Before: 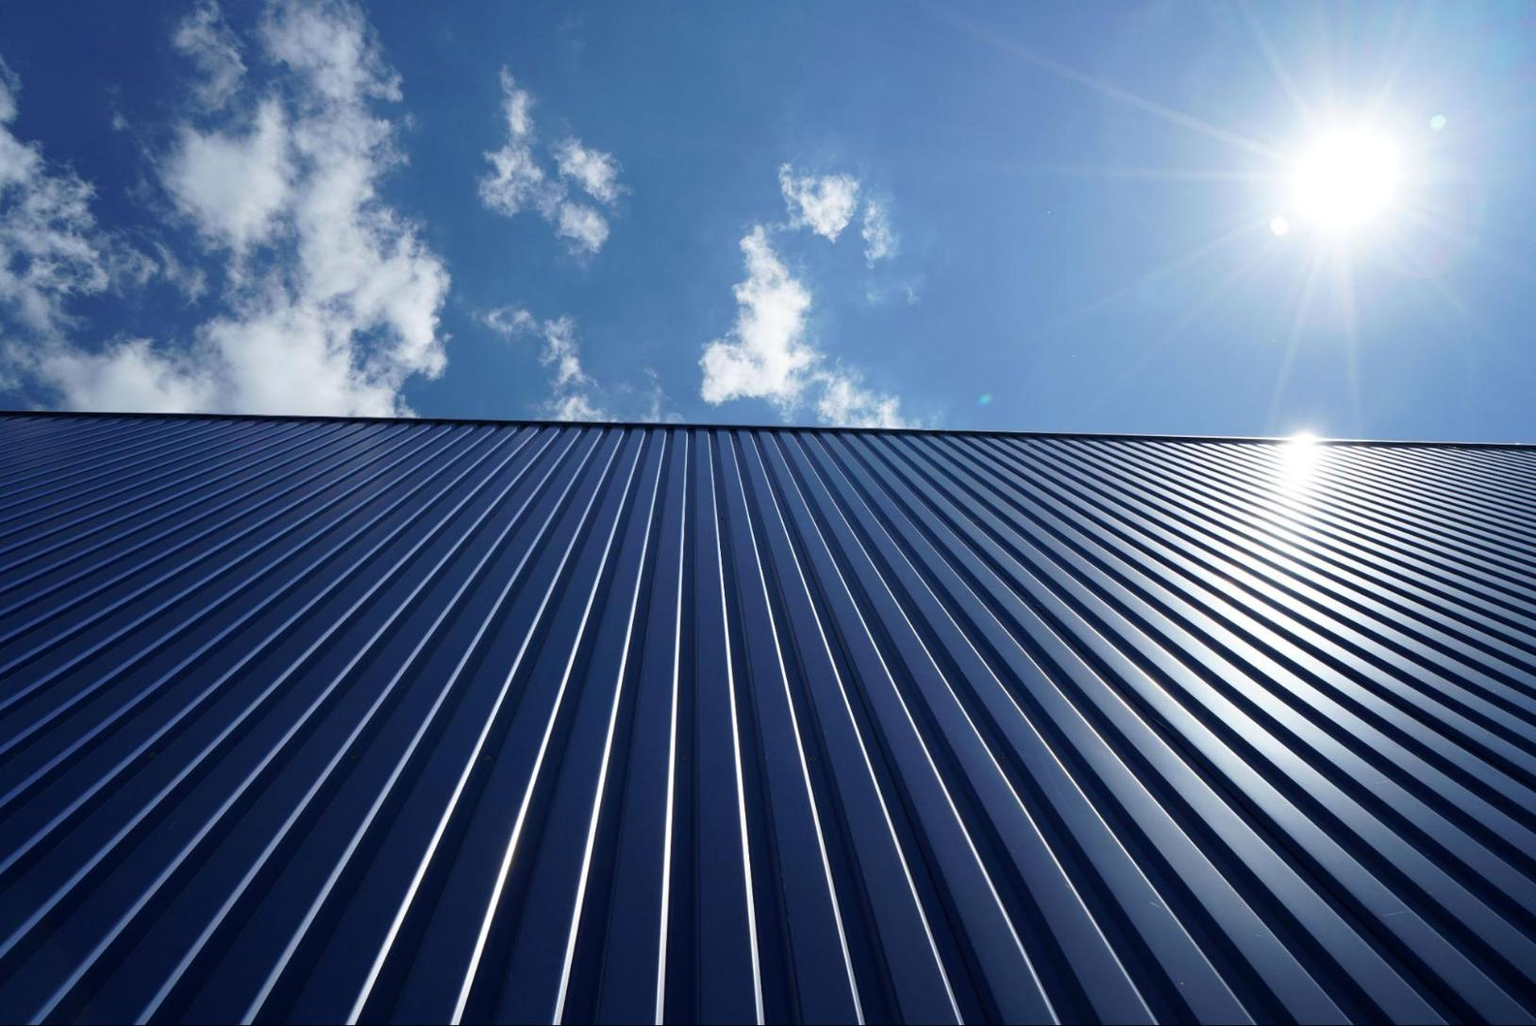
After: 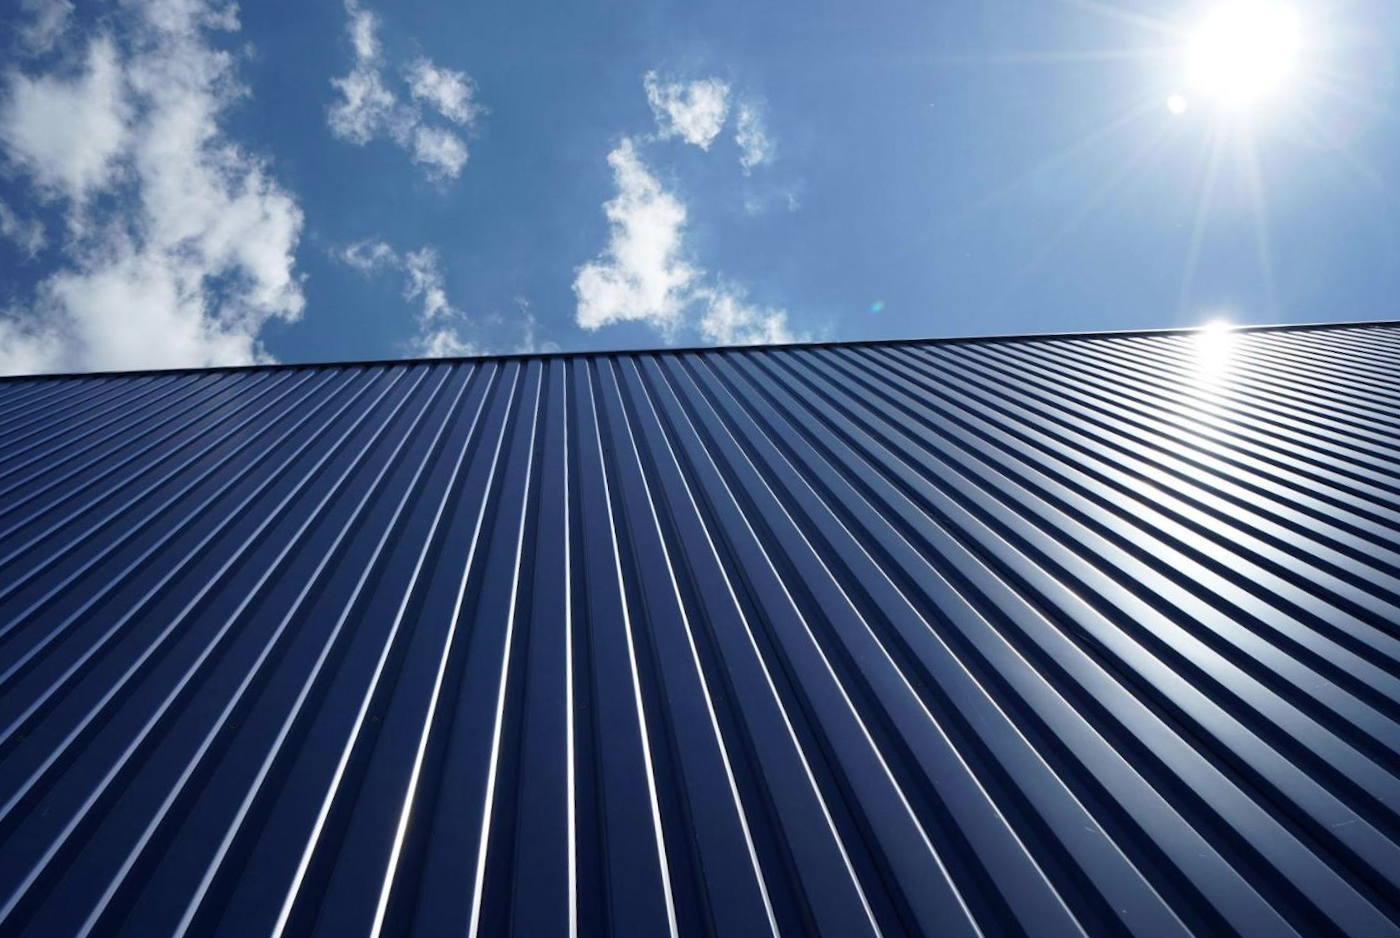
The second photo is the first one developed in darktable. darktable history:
contrast brightness saturation: saturation -0.06
crop and rotate: angle 3.6°, left 6.081%, top 5.704%
